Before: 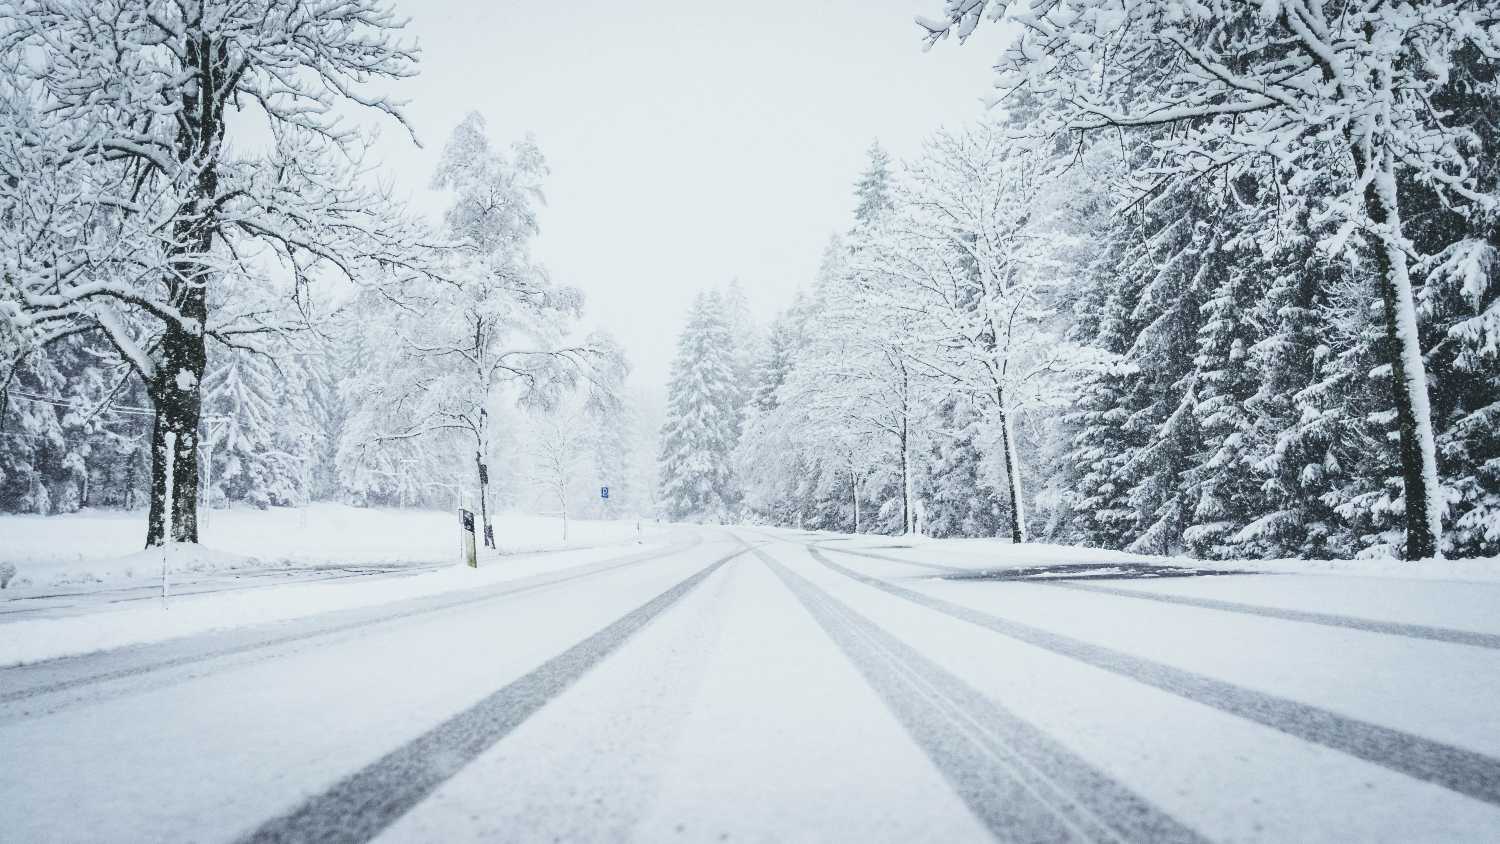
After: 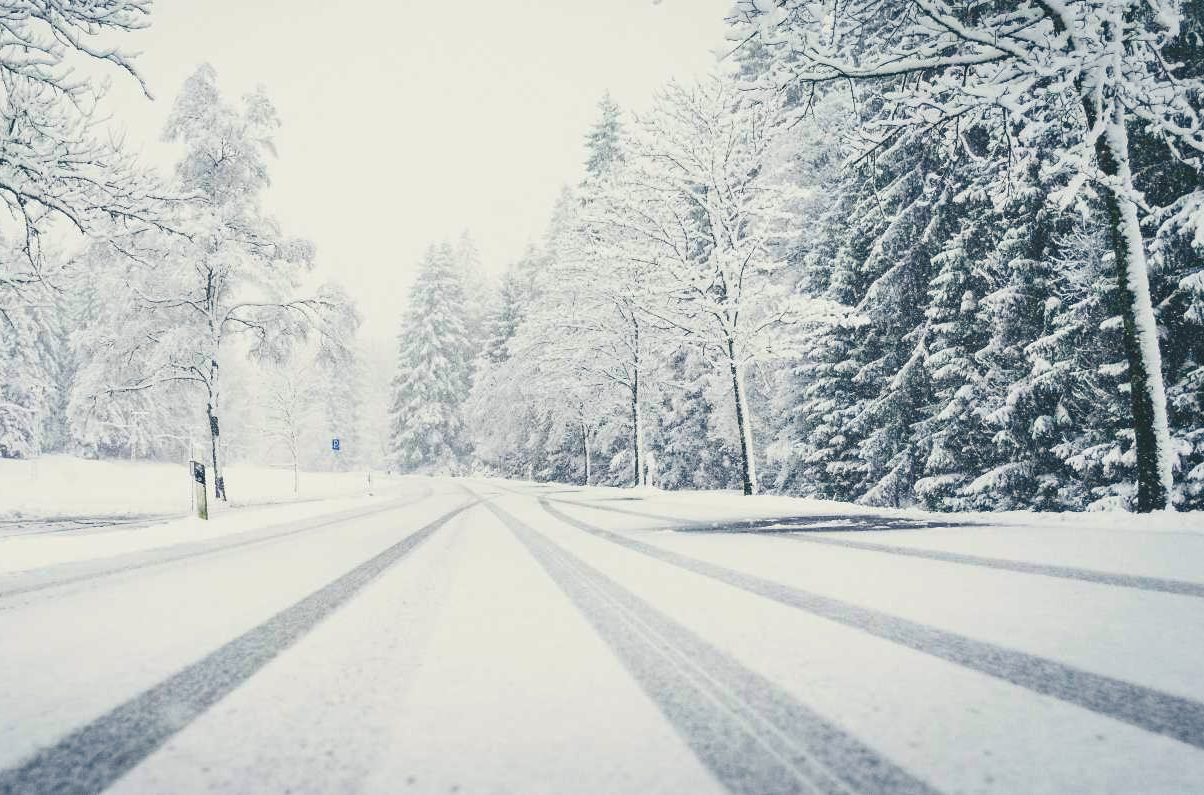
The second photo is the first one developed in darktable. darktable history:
color balance rgb: shadows lift › chroma 2%, shadows lift › hue 219.6°, power › hue 313.2°, highlights gain › chroma 3%, highlights gain › hue 75.6°, global offset › luminance 0.5%, perceptual saturation grading › global saturation 15.33%, perceptual saturation grading › highlights -19.33%, perceptual saturation grading › shadows 20%, global vibrance 20%
crop and rotate: left 17.959%, top 5.771%, right 1.742%
